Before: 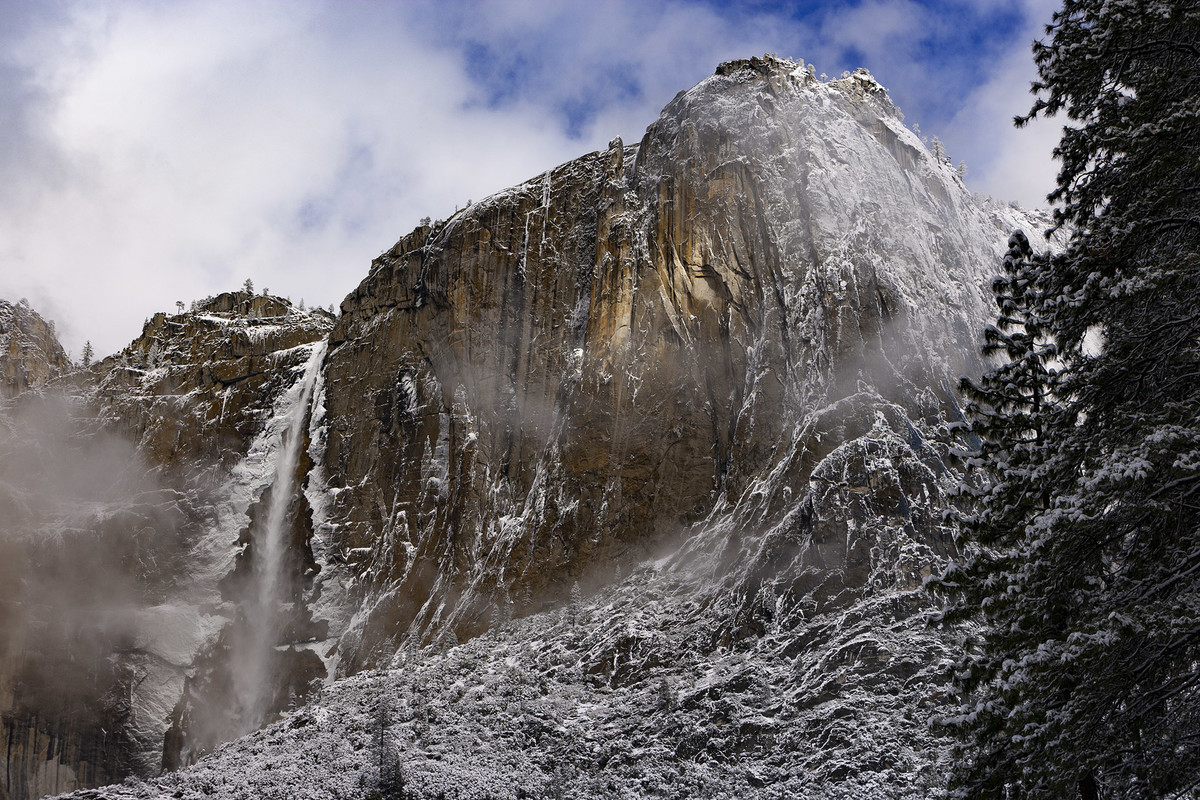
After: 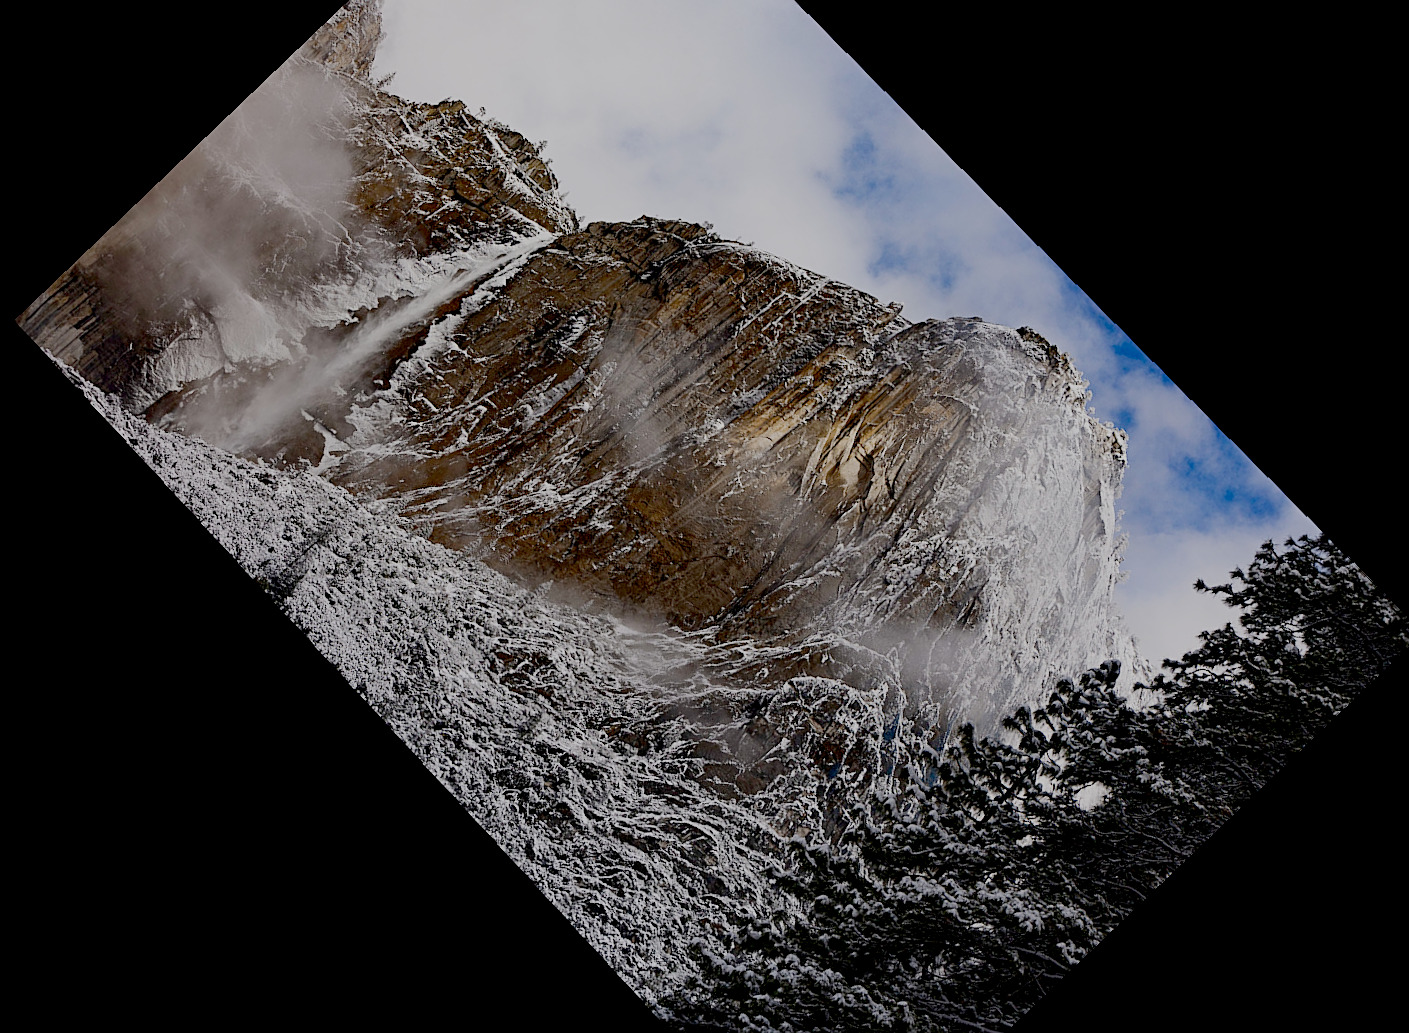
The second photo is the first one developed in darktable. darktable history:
crop and rotate: angle -46.26°, top 16.234%, right 0.912%, bottom 11.704%
rotate and perspective: lens shift (horizontal) -0.055, automatic cropping off
tone equalizer: -8 EV -0.75 EV, -7 EV -0.7 EV, -6 EV -0.6 EV, -5 EV -0.4 EV, -3 EV 0.4 EV, -2 EV 0.6 EV, -1 EV 0.7 EV, +0 EV 0.75 EV, edges refinement/feathering 500, mask exposure compensation -1.57 EV, preserve details no
contrast brightness saturation: contrast 0.16, saturation 0.32
sharpen: on, module defaults
filmic rgb: white relative exposure 8 EV, threshold 3 EV, structure ↔ texture 100%, target black luminance 0%, hardness 2.44, latitude 76.53%, contrast 0.562, shadows ↔ highlights balance 0%, preserve chrominance no, color science v4 (2020), iterations of high-quality reconstruction 10, type of noise poissonian, enable highlight reconstruction true
